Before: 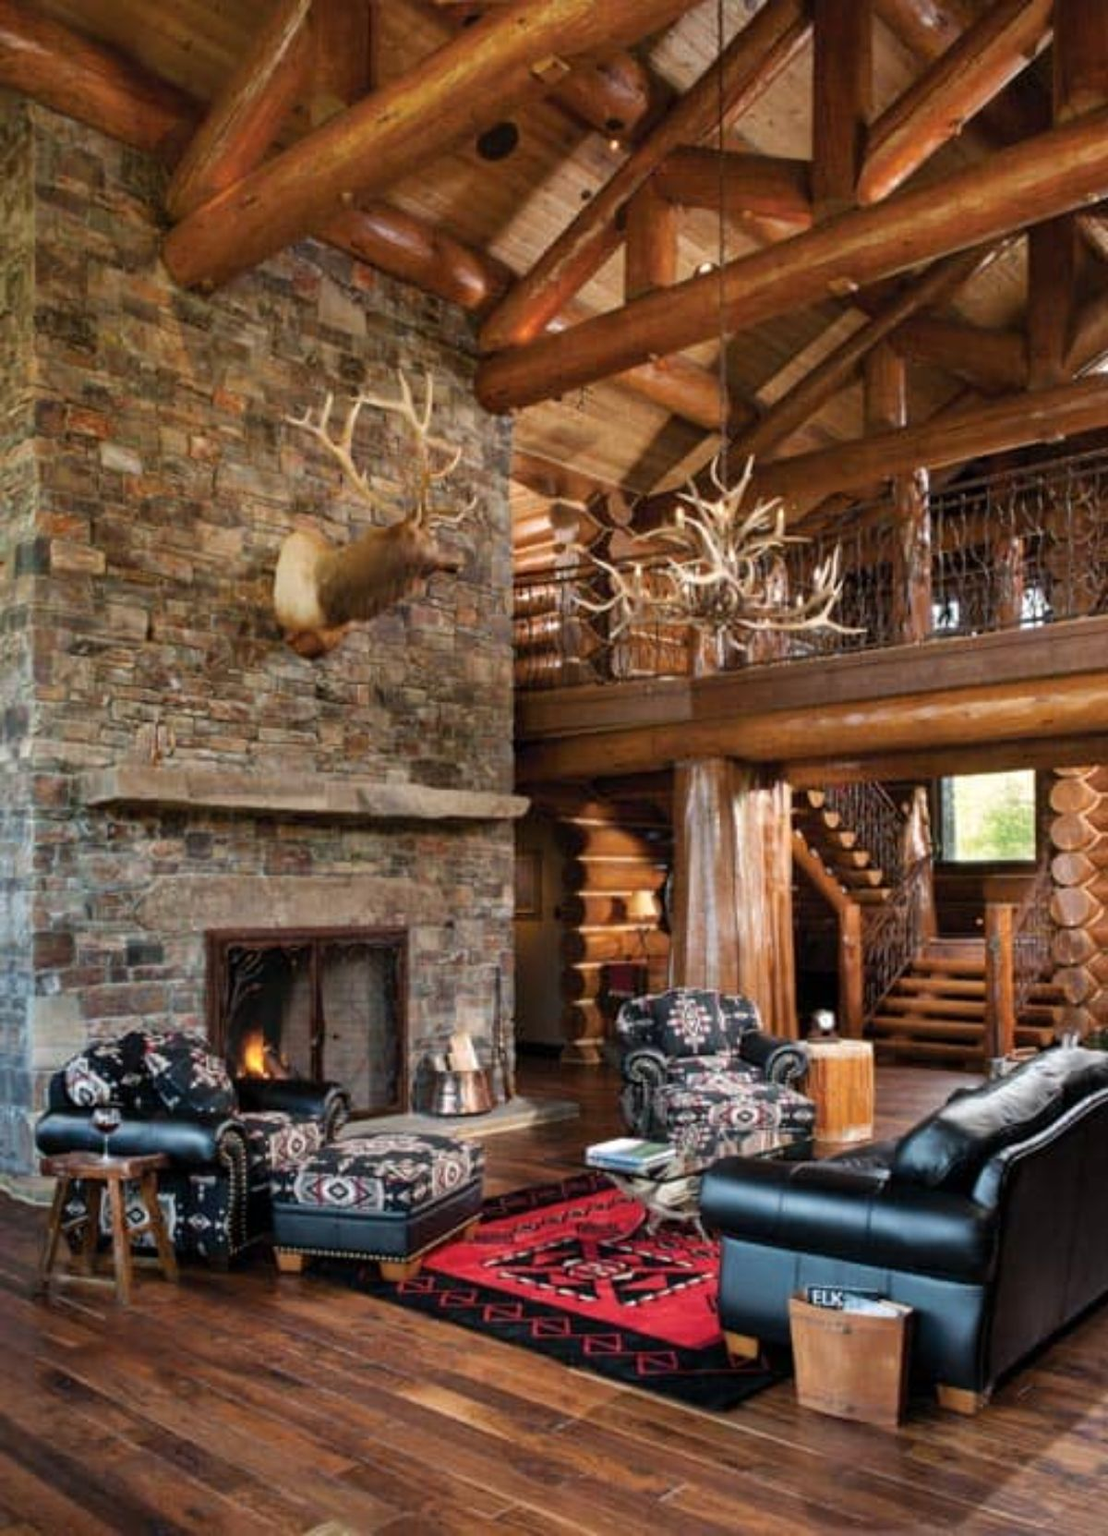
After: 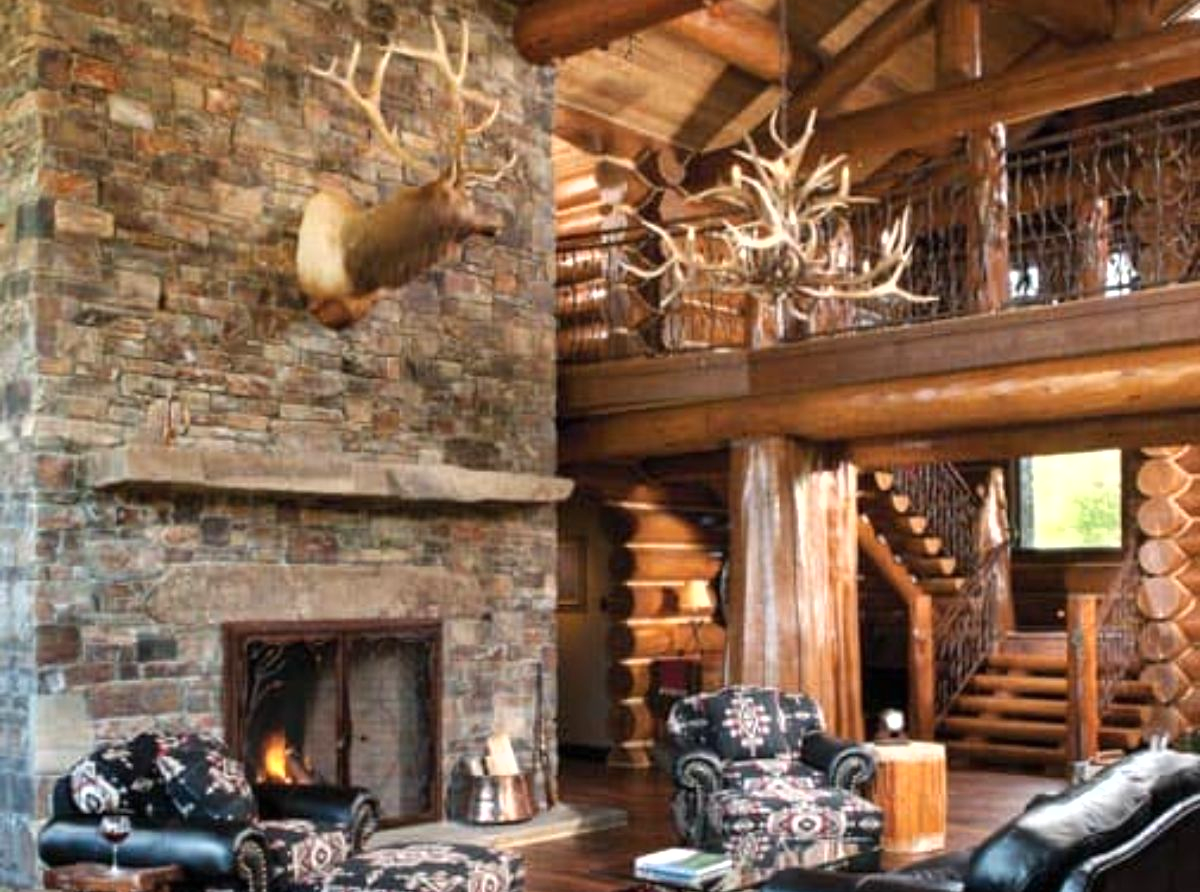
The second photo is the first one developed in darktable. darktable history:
exposure: black level correction 0, exposure 0.499 EV, compensate exposure bias true, compensate highlight preservation false
crop and rotate: top 23.101%, bottom 23.251%
shadows and highlights: shadows -25.71, highlights 48.84, soften with gaussian
